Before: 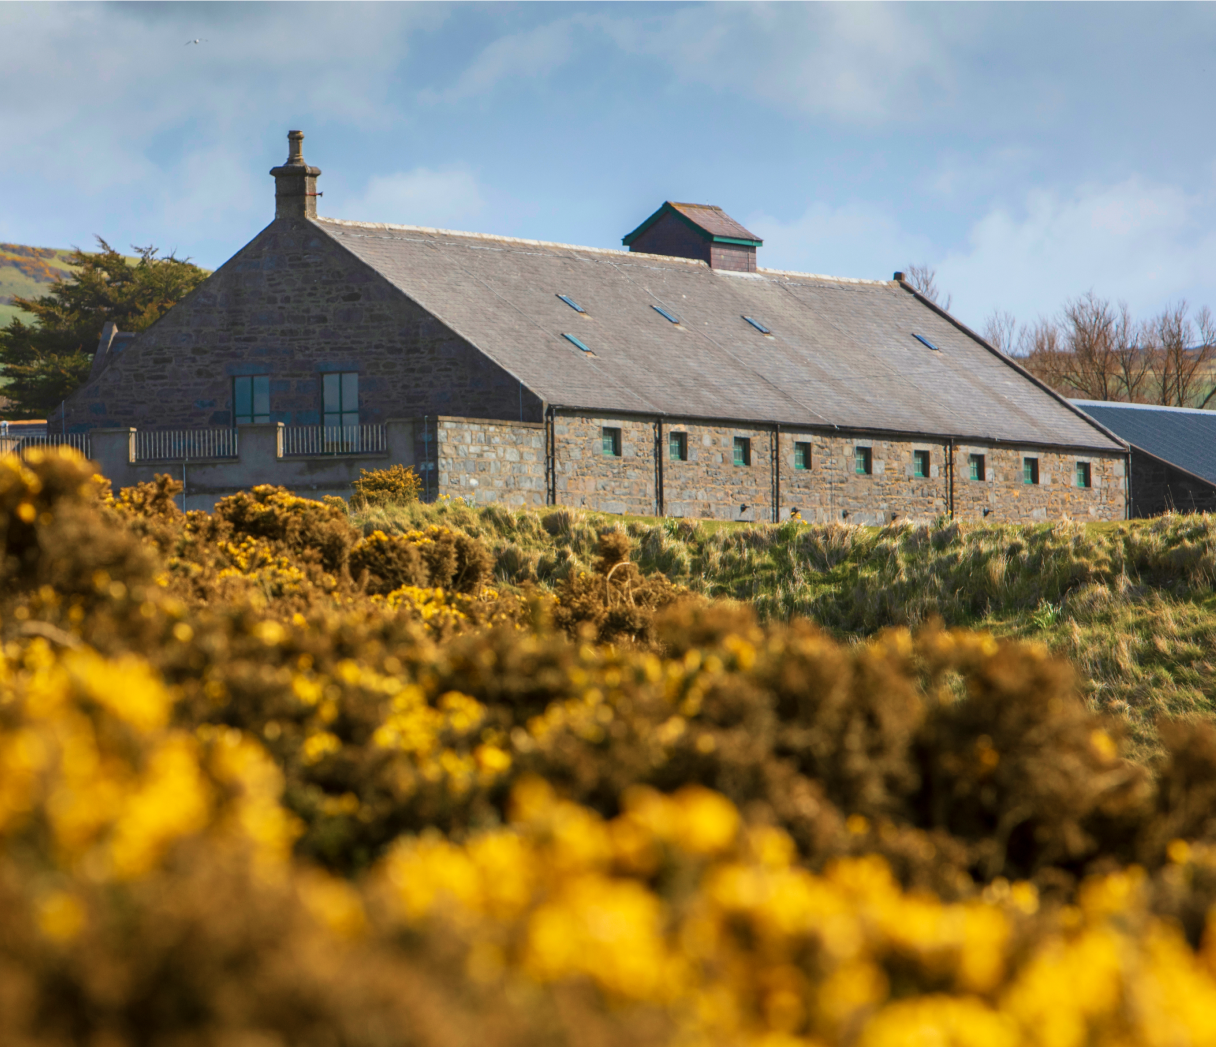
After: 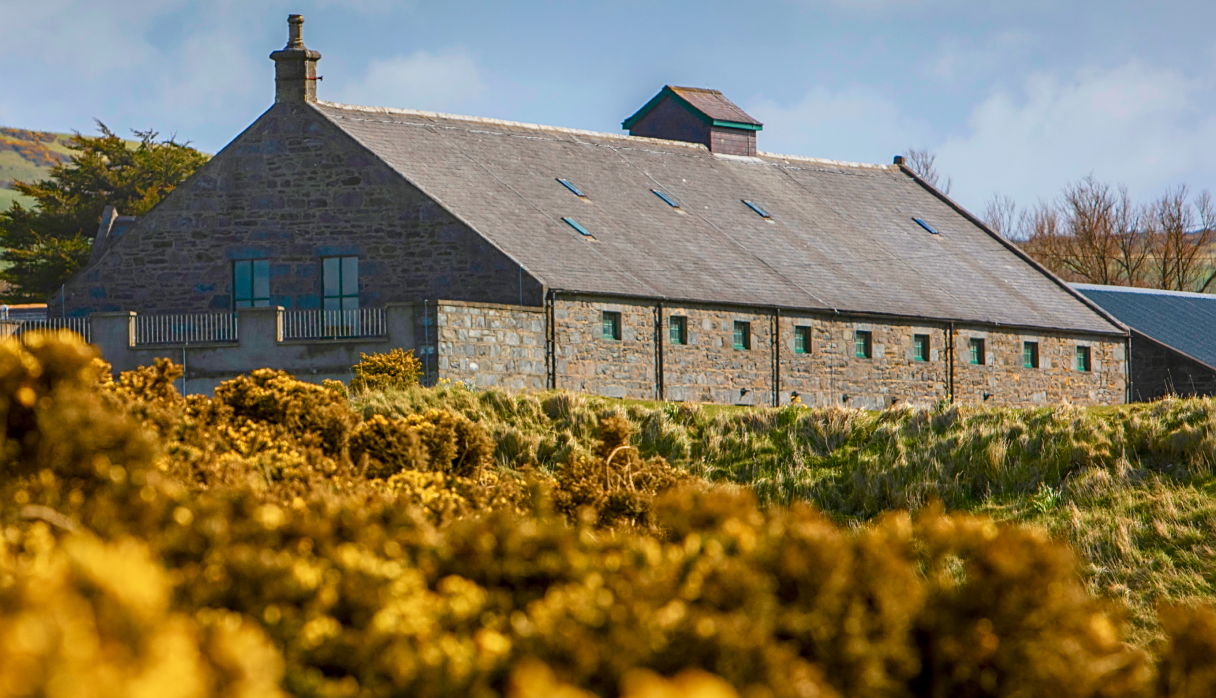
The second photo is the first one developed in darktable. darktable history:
color balance rgb: shadows lift › chroma 1%, shadows lift › hue 113°, highlights gain › chroma 0.2%, highlights gain › hue 333°, perceptual saturation grading › global saturation 20%, perceptual saturation grading › highlights -25%, perceptual saturation grading › shadows 25%, contrast -10%
sharpen: on, module defaults
local contrast: on, module defaults
crop: top 11.166%, bottom 22.168%
